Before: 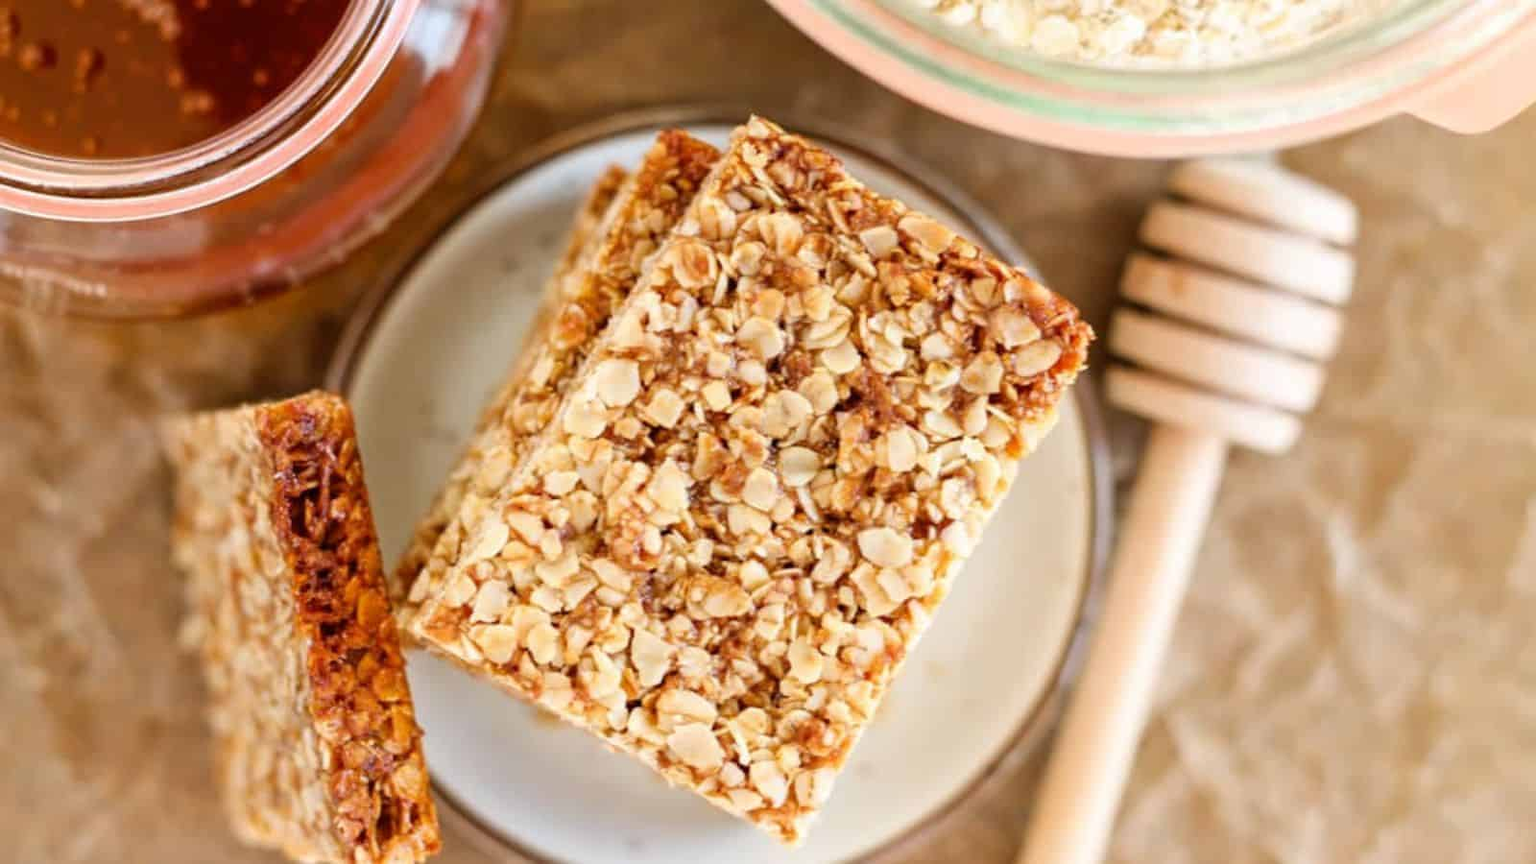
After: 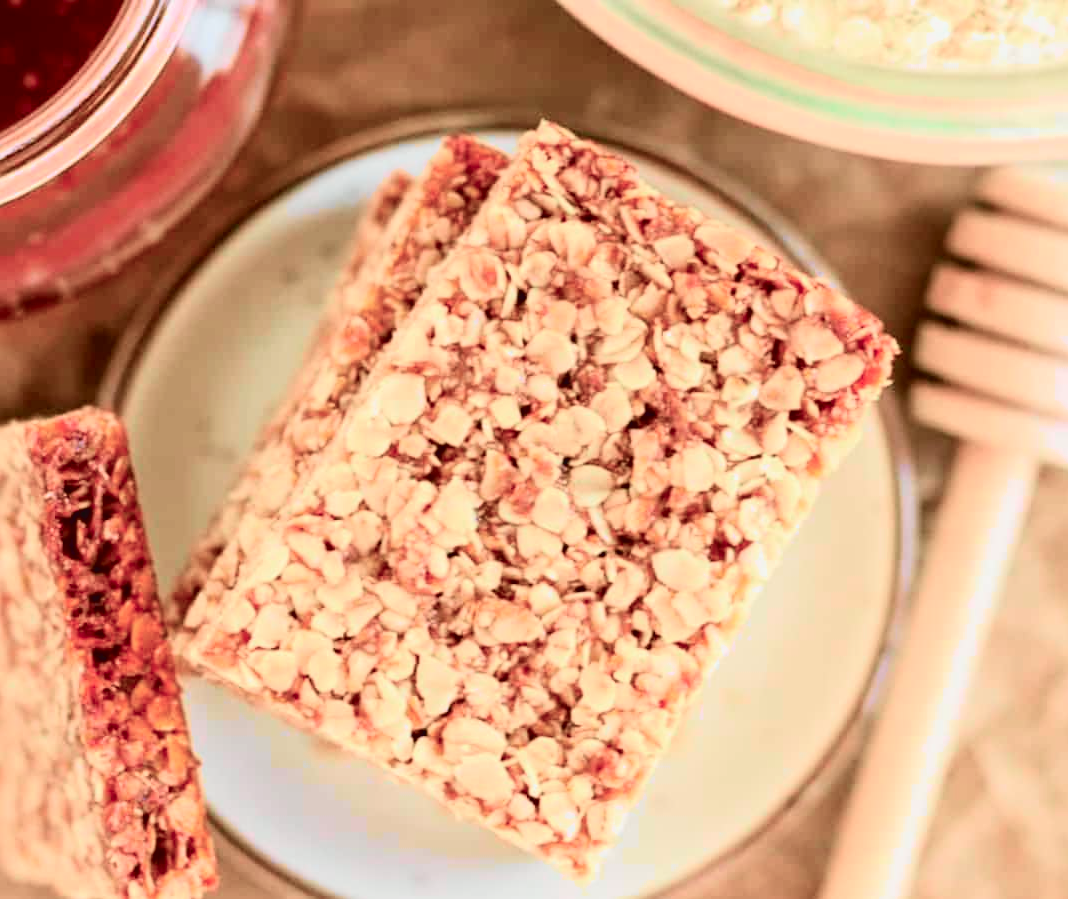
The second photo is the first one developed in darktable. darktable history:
crop and rotate: left 15.13%, right 18.062%
tone curve: curves: ch0 [(0, 0.039) (0.113, 0.081) (0.204, 0.204) (0.498, 0.608) (0.709, 0.819) (0.984, 0.961)]; ch1 [(0, 0) (0.172, 0.123) (0.317, 0.272) (0.414, 0.382) (0.476, 0.479) (0.505, 0.501) (0.528, 0.54) (0.618, 0.647) (0.709, 0.764) (1, 1)]; ch2 [(0, 0) (0.411, 0.424) (0.492, 0.502) (0.521, 0.513) (0.537, 0.57) (0.686, 0.638) (1, 1)], color space Lab, independent channels, preserve colors none
